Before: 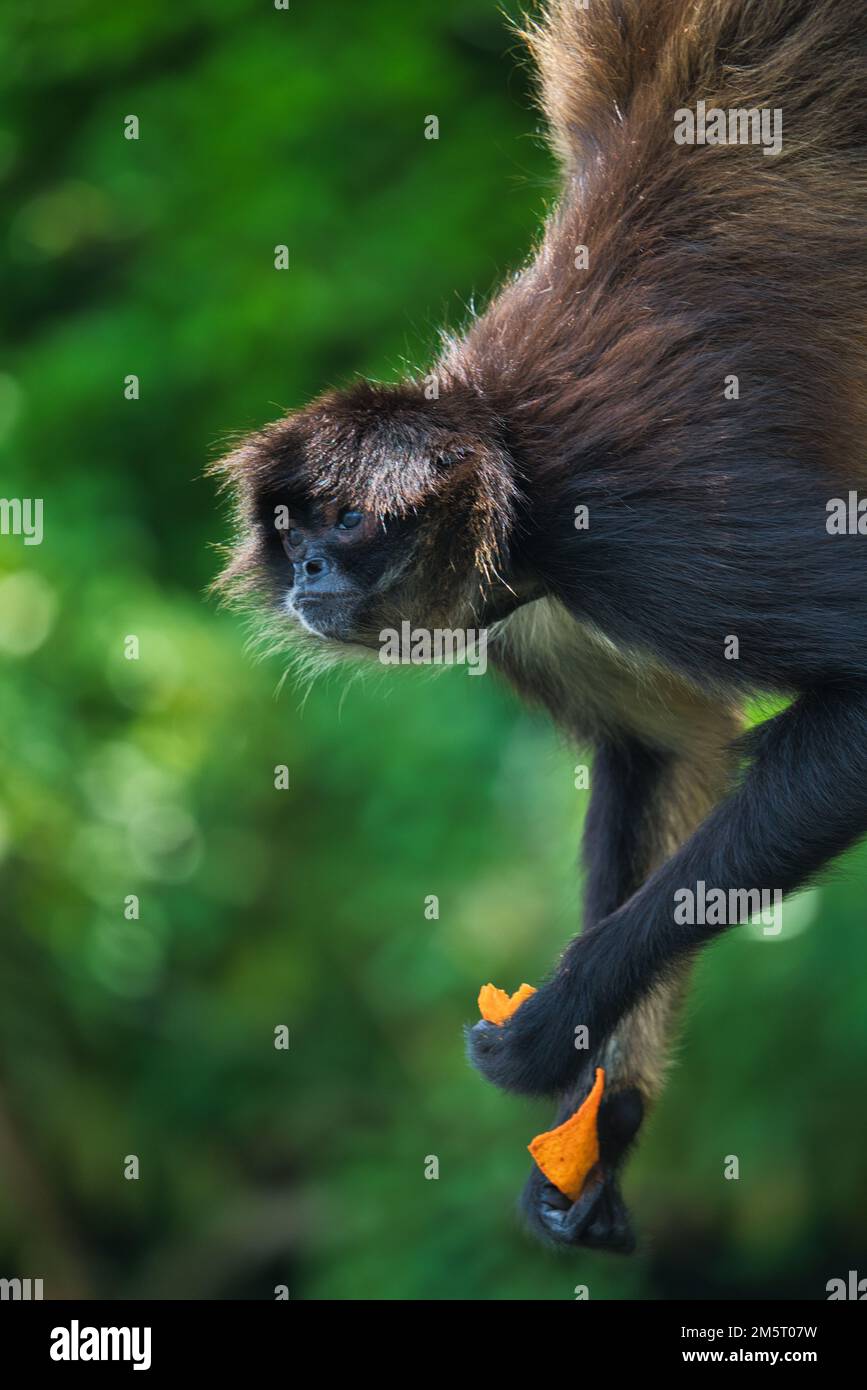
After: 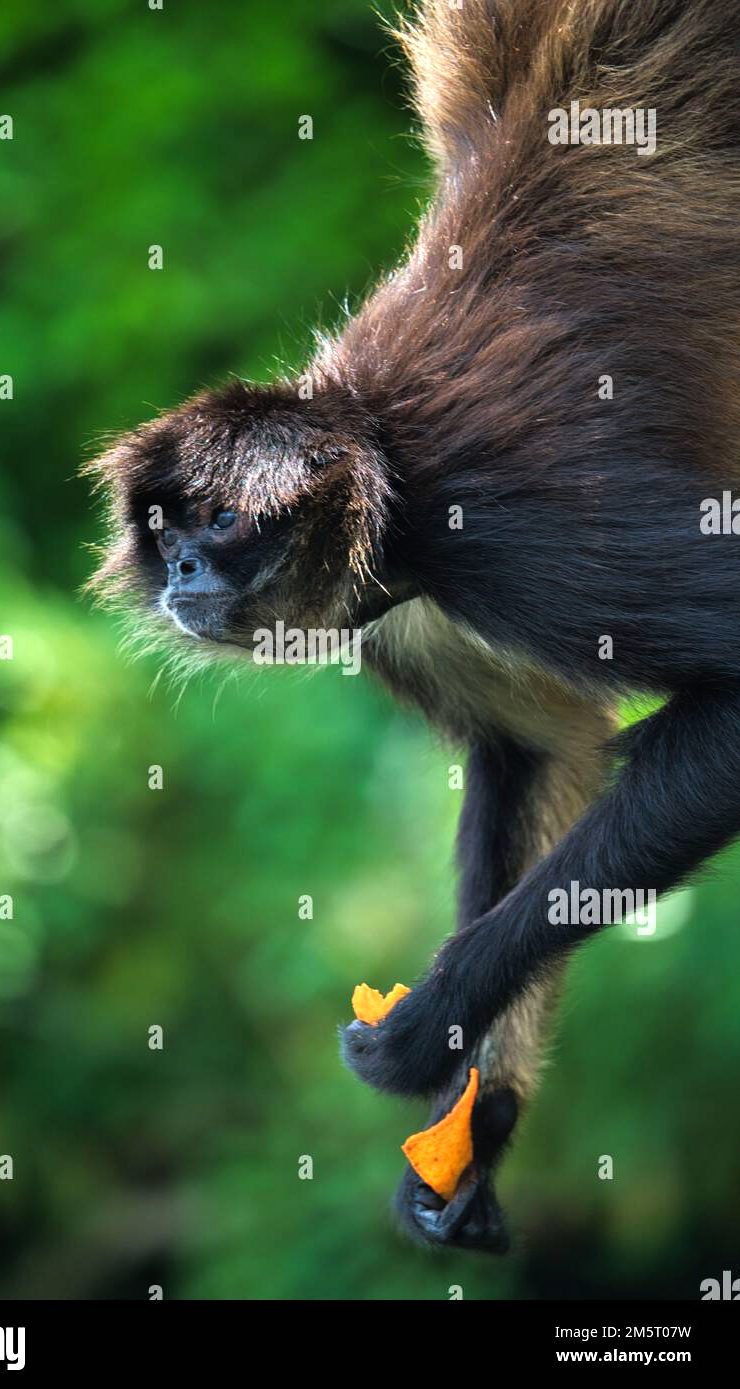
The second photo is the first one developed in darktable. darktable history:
crop and rotate: left 14.609%
tone equalizer: -8 EV -0.773 EV, -7 EV -0.713 EV, -6 EV -0.563 EV, -5 EV -0.416 EV, -3 EV 0.381 EV, -2 EV 0.6 EV, -1 EV 0.681 EV, +0 EV 0.77 EV
